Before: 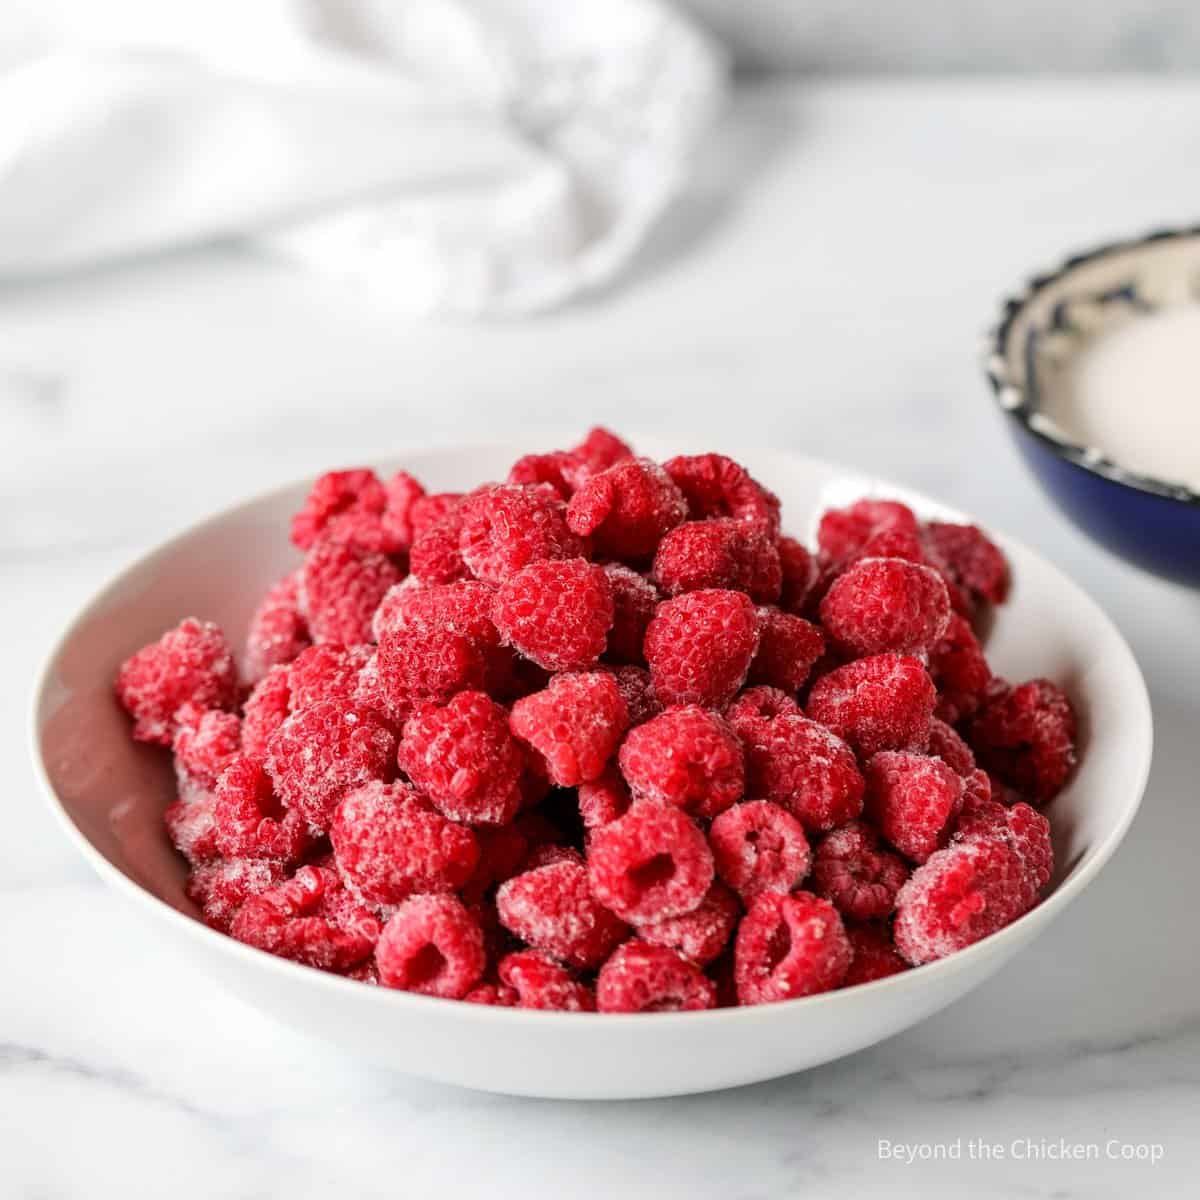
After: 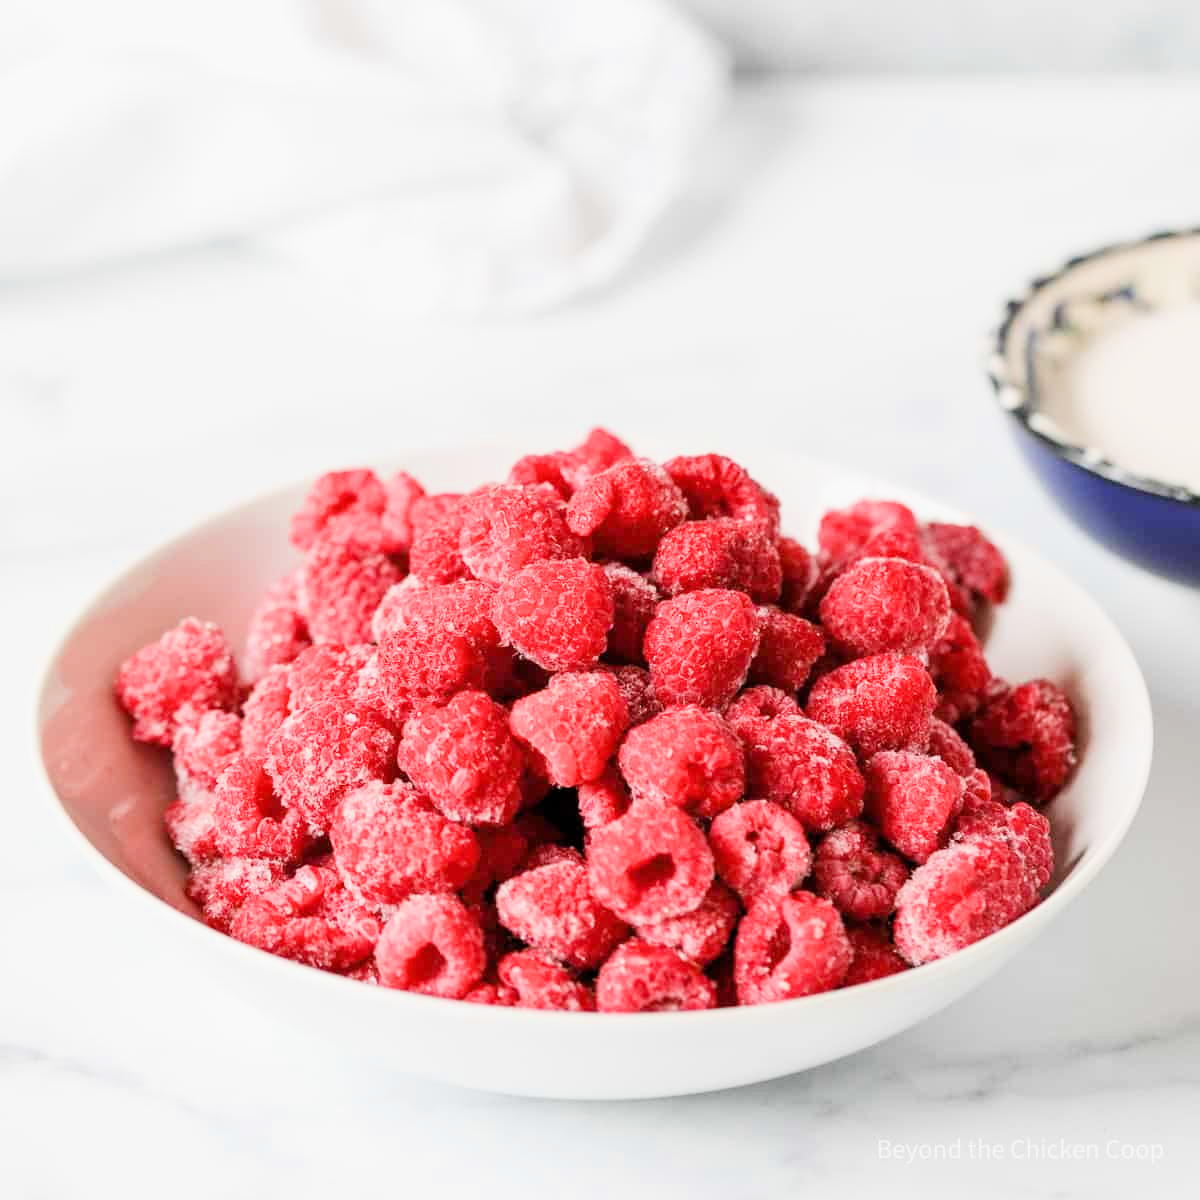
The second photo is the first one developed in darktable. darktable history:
filmic rgb: black relative exposure -7.65 EV, white relative exposure 4.56 EV, hardness 3.61
exposure: black level correction 0, exposure 1.409 EV, compensate highlight preservation false
